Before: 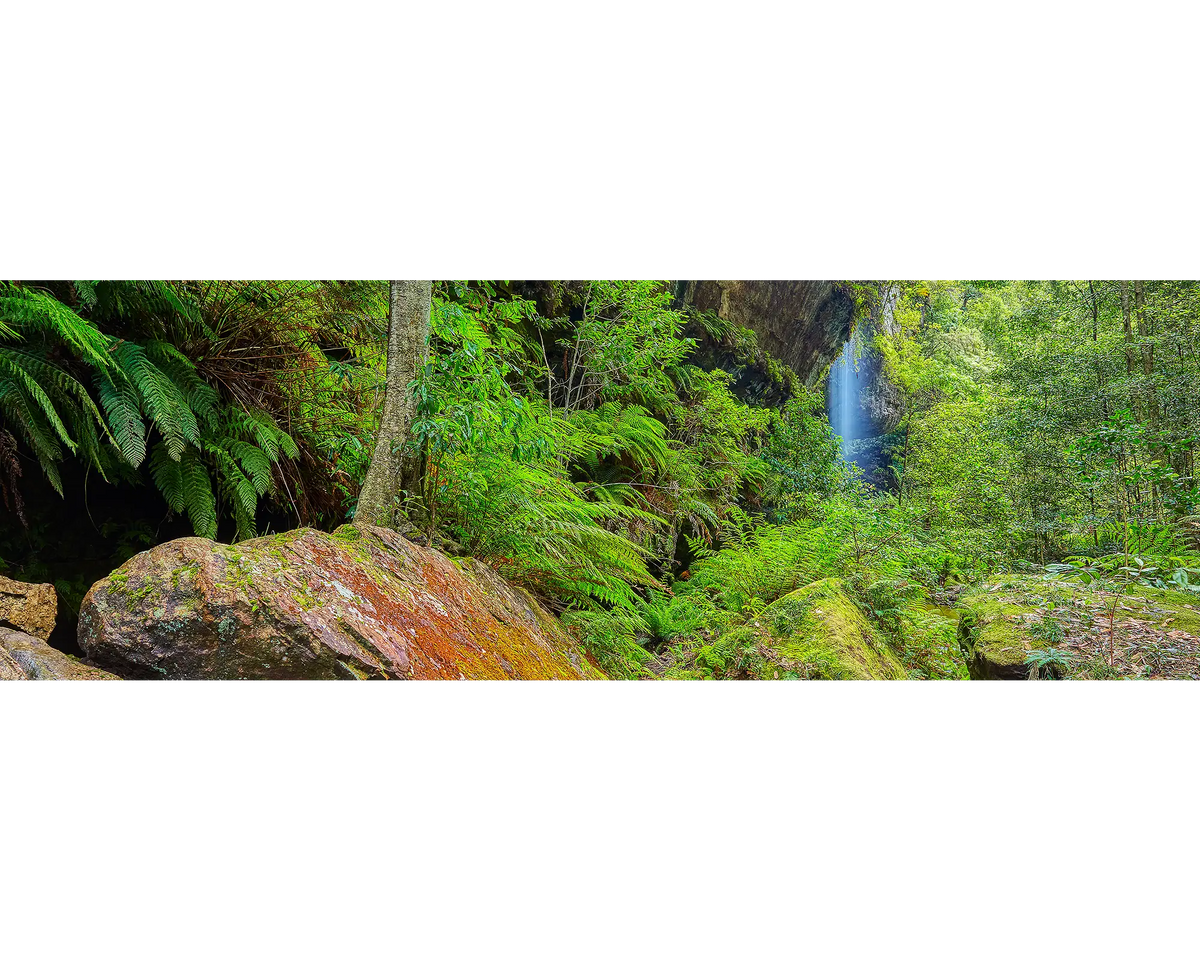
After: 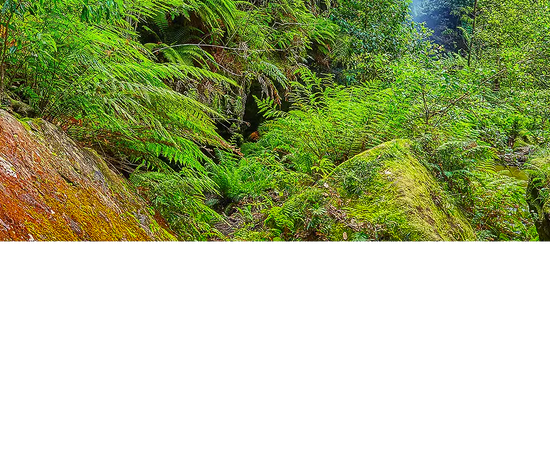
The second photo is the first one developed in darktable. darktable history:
shadows and highlights: soften with gaussian
crop: left 35.976%, top 45.819%, right 18.162%, bottom 5.807%
